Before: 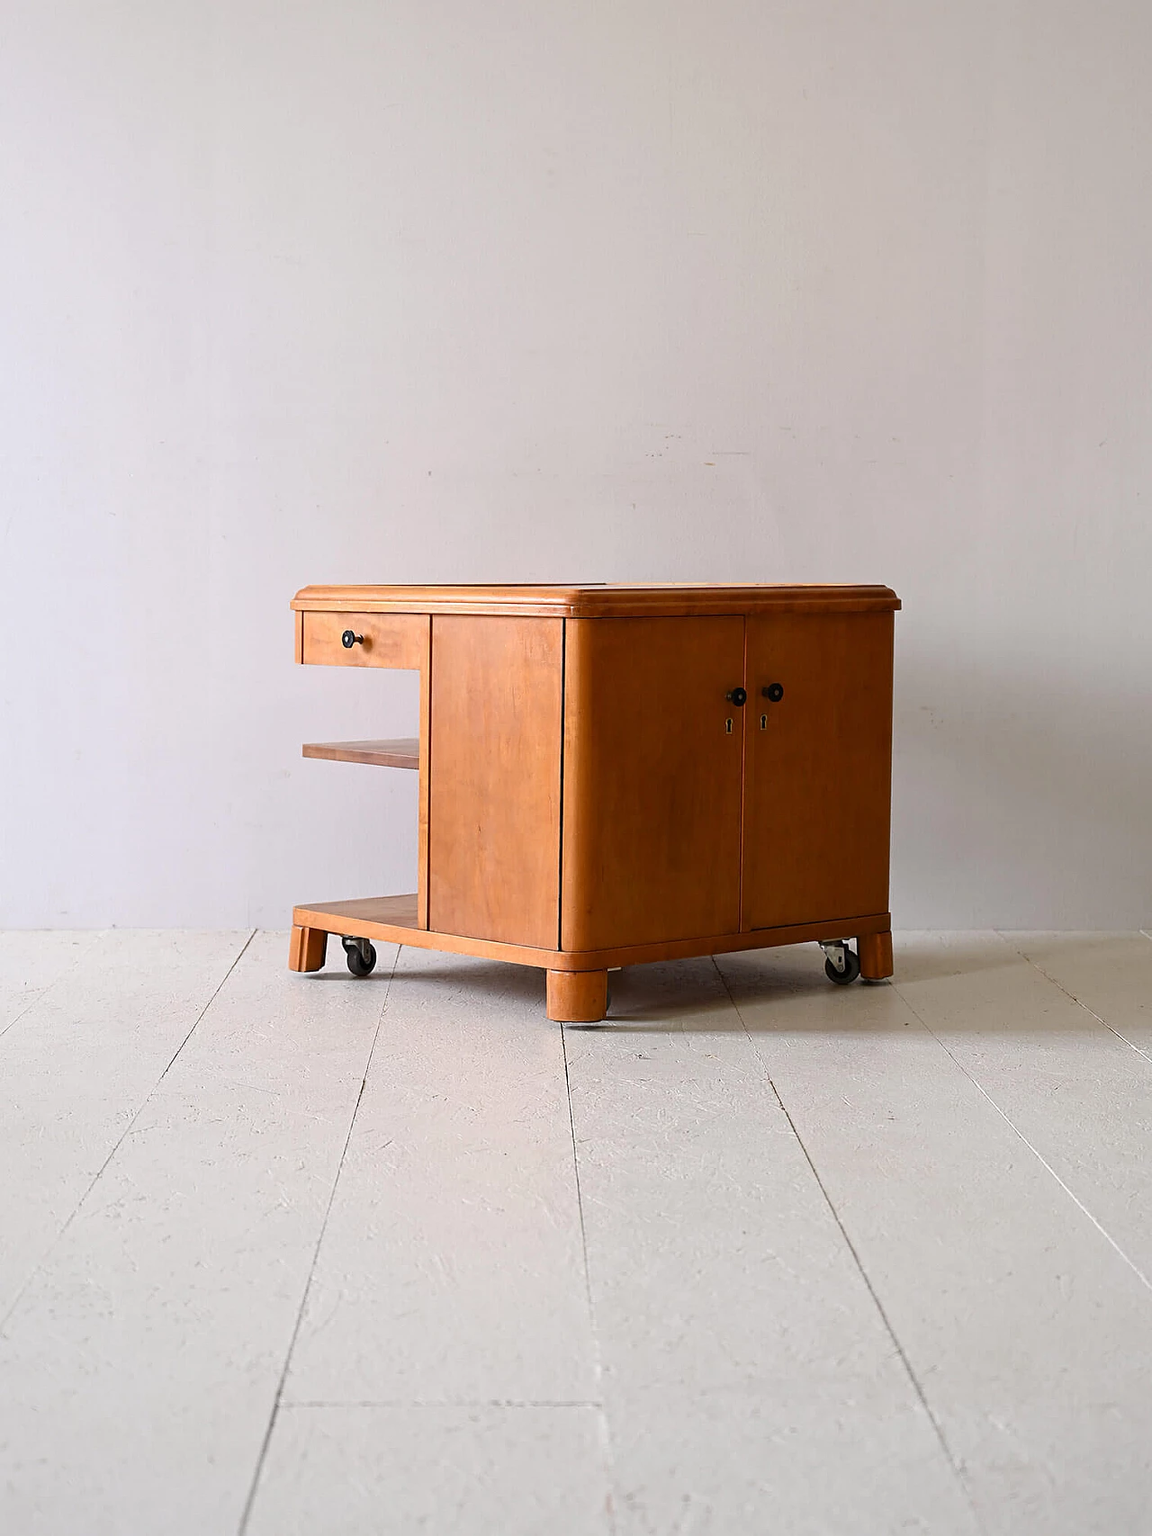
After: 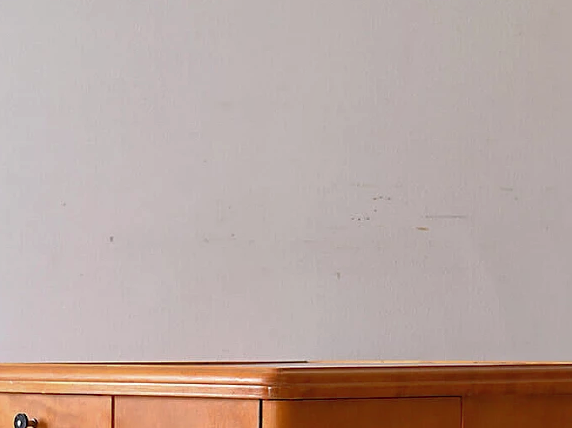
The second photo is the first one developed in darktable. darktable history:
crop: left 28.64%, top 16.832%, right 26.637%, bottom 58.055%
shadows and highlights: on, module defaults
